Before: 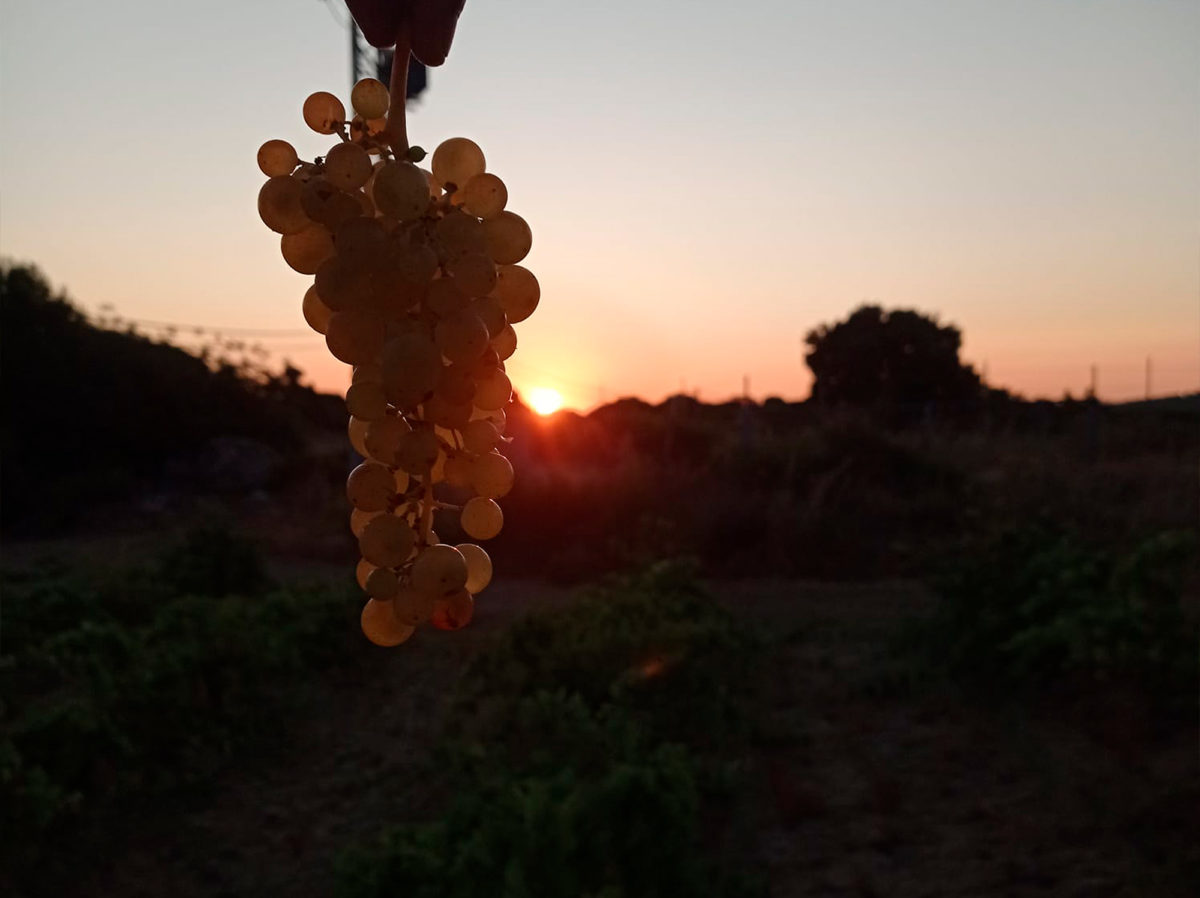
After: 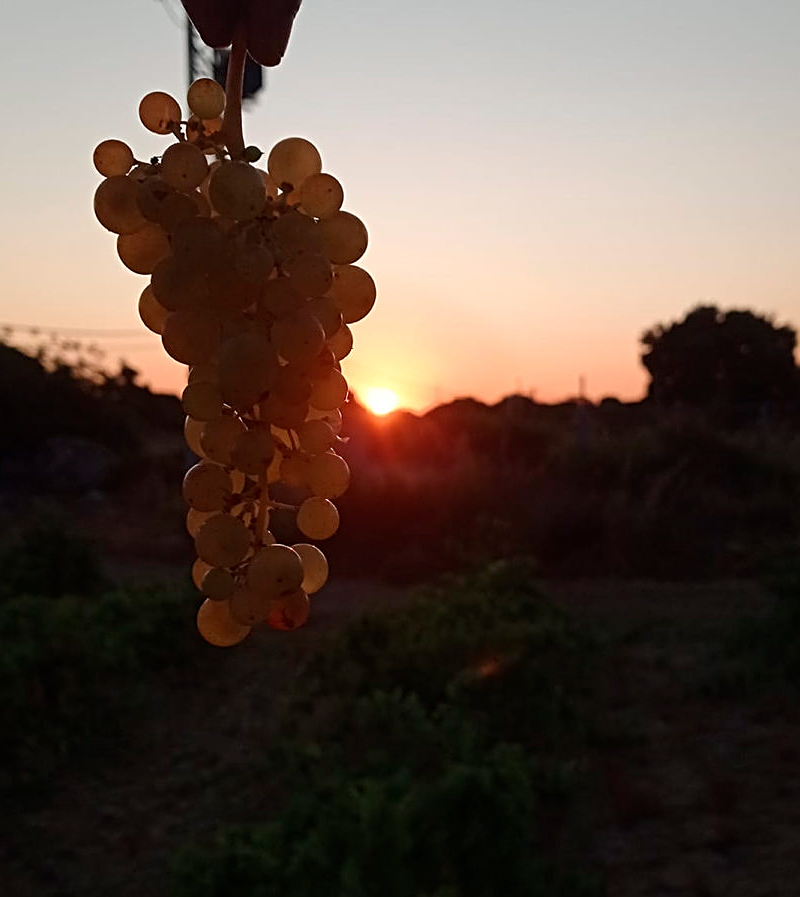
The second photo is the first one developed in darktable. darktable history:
crop and rotate: left 13.739%, right 19.59%
sharpen: on, module defaults
